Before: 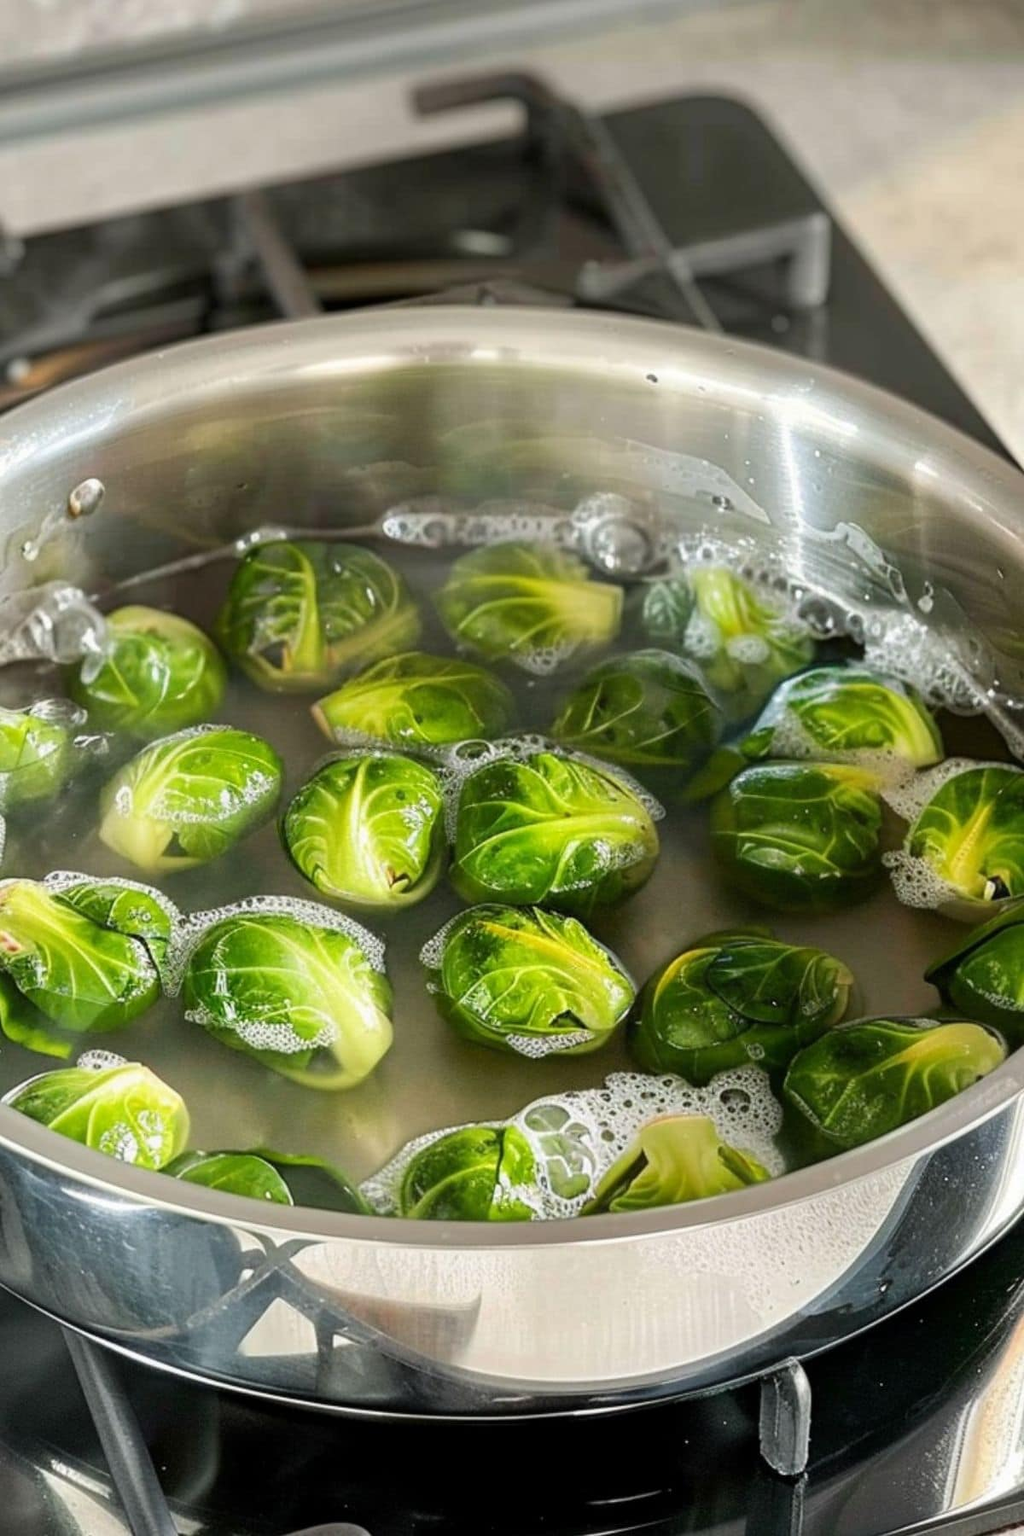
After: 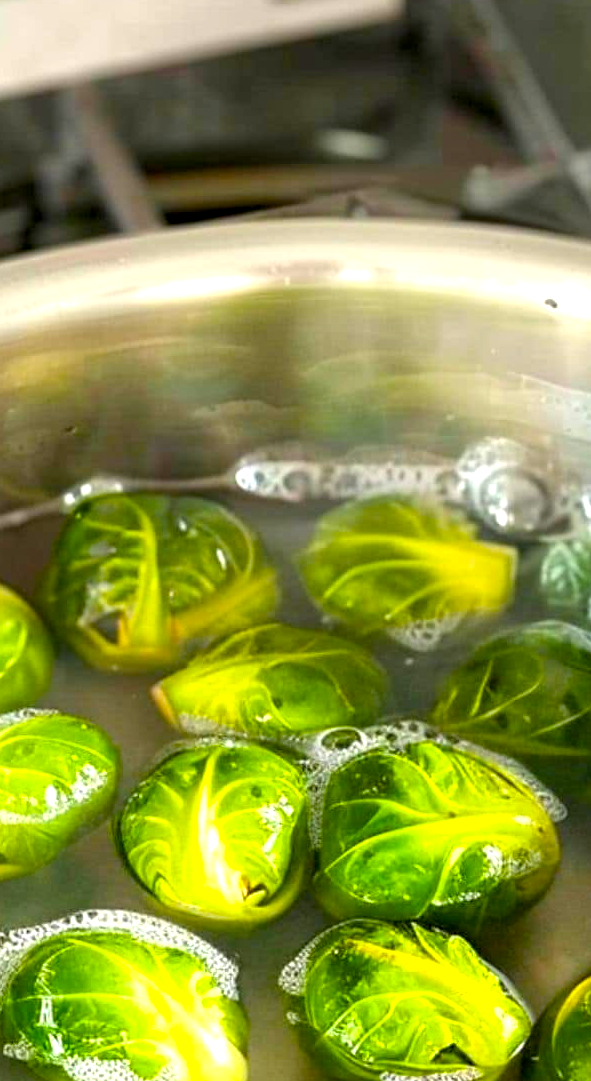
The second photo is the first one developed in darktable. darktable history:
exposure: black level correction 0, exposure 0.693 EV, compensate exposure bias true, compensate highlight preservation false
crop: left 17.783%, top 7.778%, right 32.899%, bottom 32.164%
local contrast: mode bilateral grid, contrast 10, coarseness 25, detail 111%, midtone range 0.2
color balance rgb: global offset › luminance -0.472%, linear chroma grading › global chroma 19.459%, perceptual saturation grading › global saturation 15.09%, global vibrance 20%
